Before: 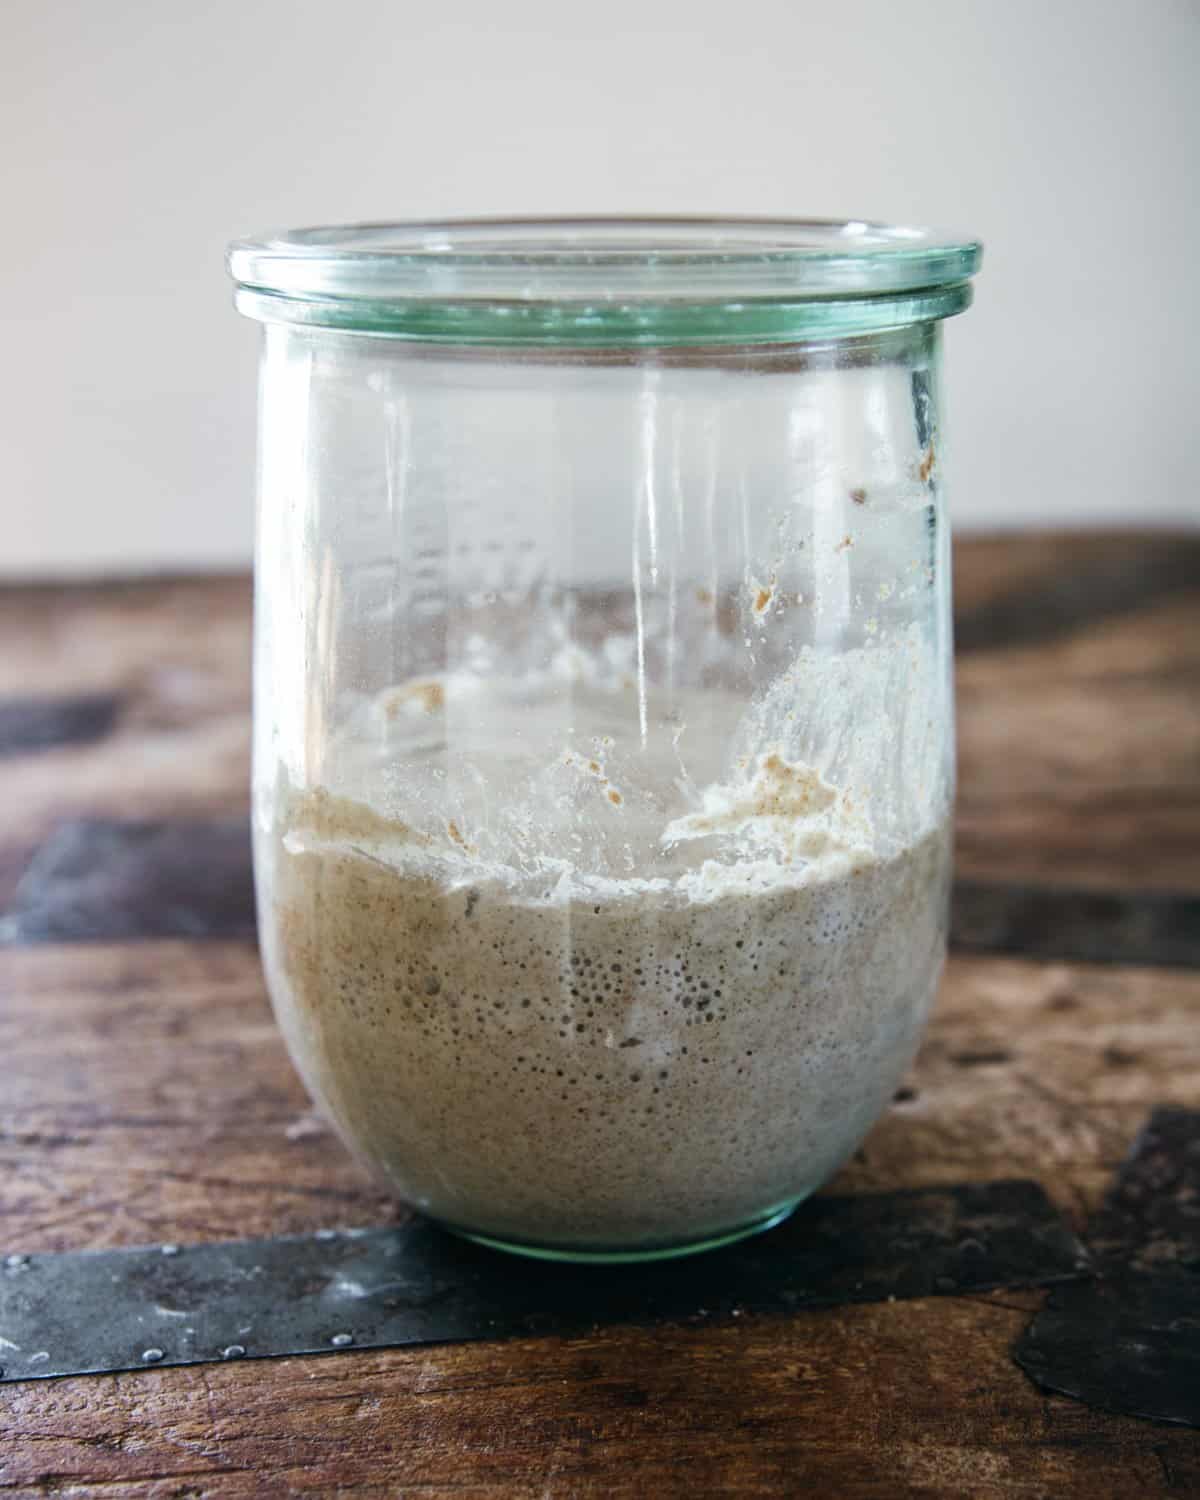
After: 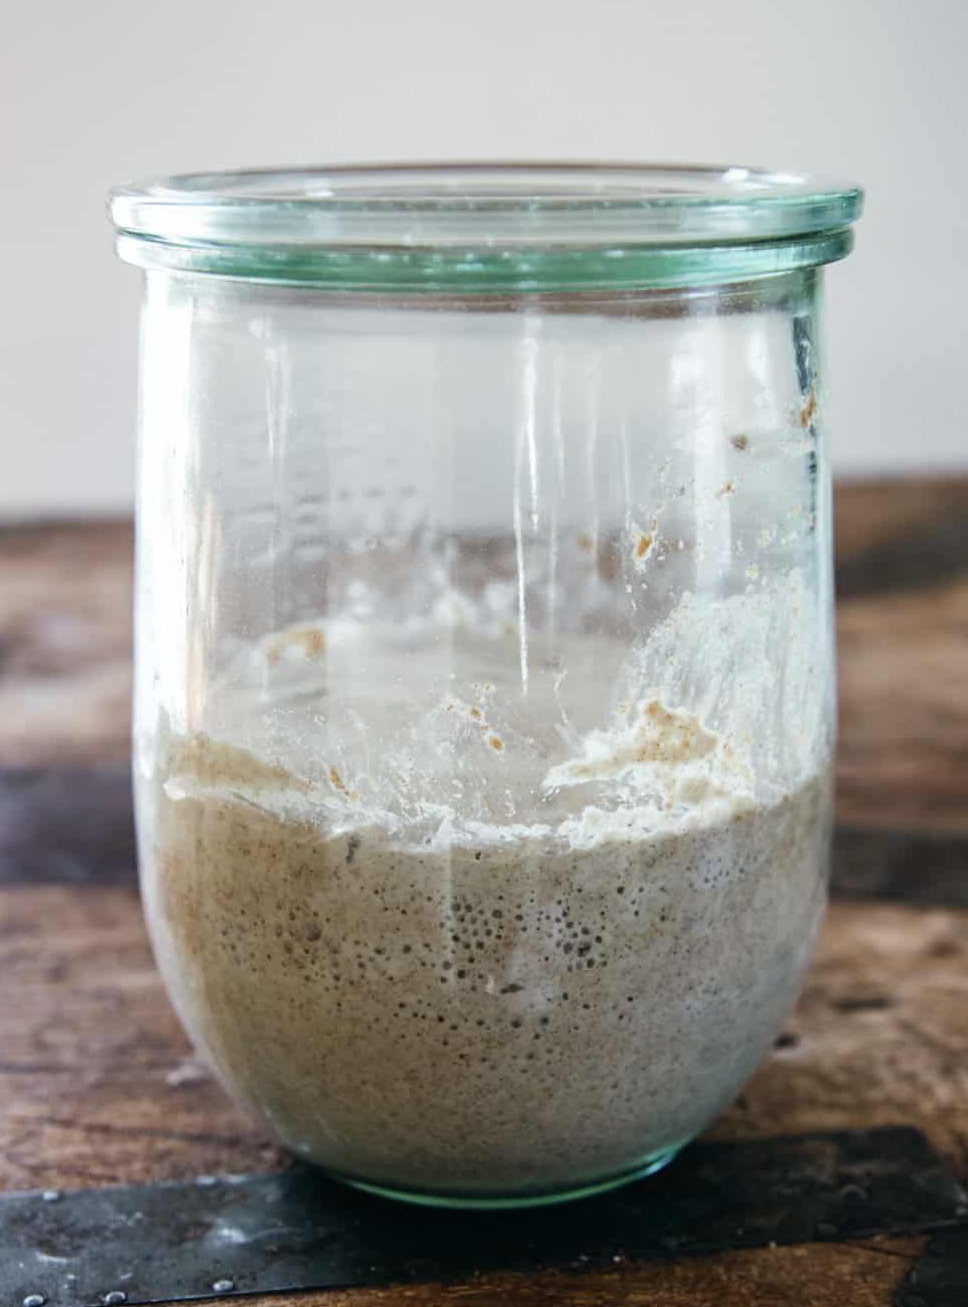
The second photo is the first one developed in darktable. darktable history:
crop: left 9.993%, top 3.665%, right 9.305%, bottom 9.176%
